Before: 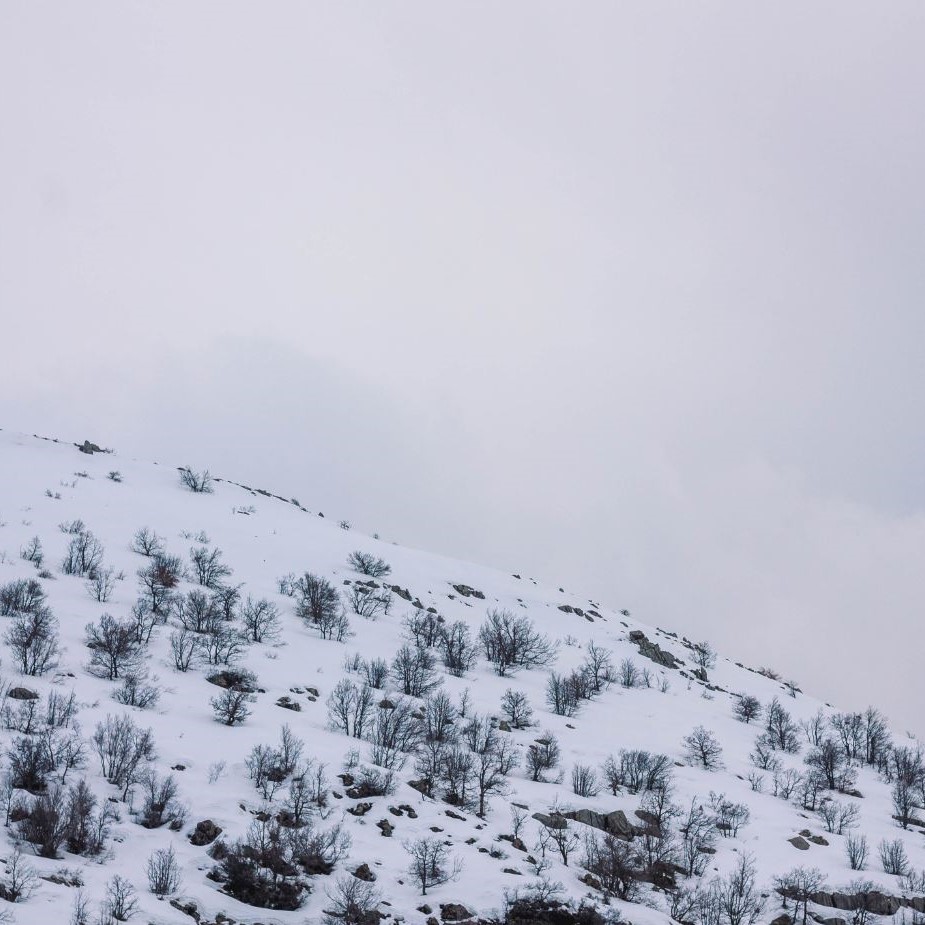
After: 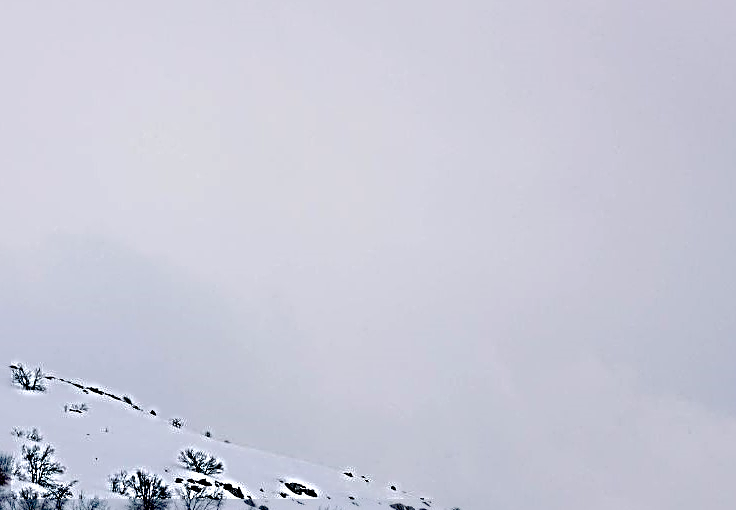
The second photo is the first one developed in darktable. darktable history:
exposure: black level correction 0.056, compensate highlight preservation false
sharpen: radius 4.033, amount 1.989
crop: left 18.24%, top 11.073%, right 1.85%, bottom 33.276%
